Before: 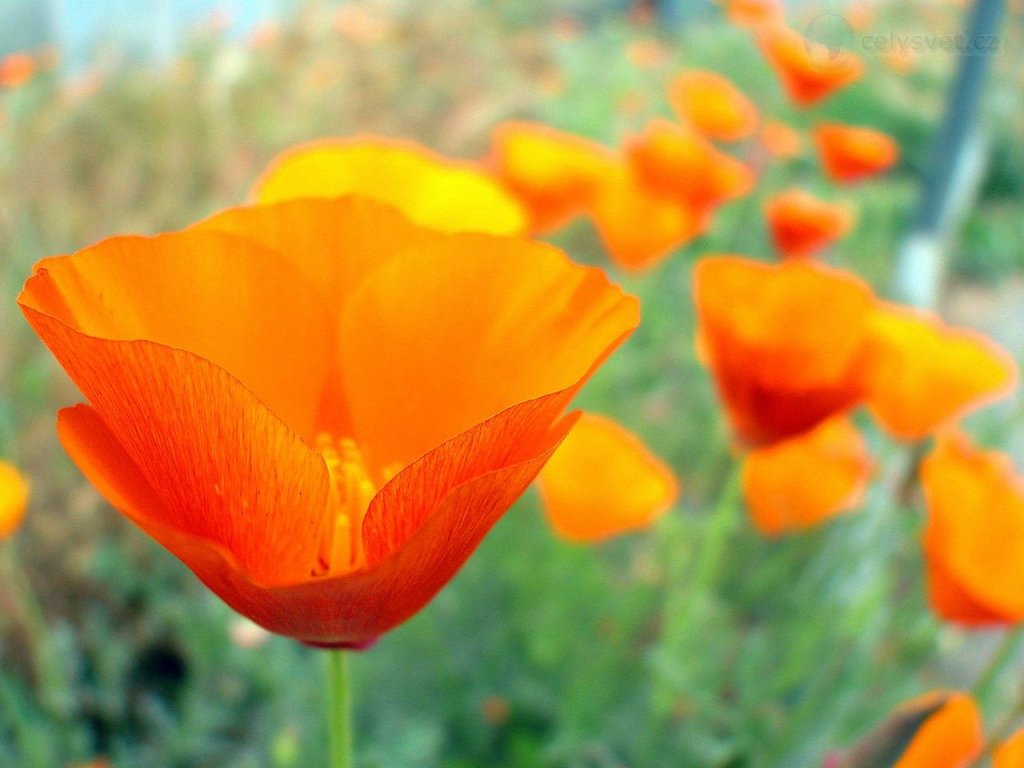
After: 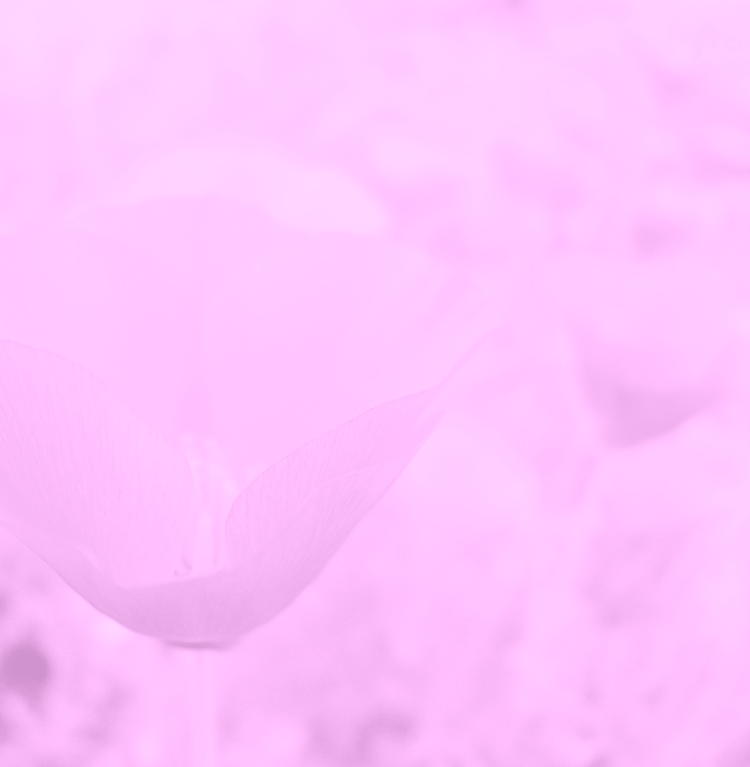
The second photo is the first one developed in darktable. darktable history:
colorize: hue 331.2°, saturation 75%, source mix 30.28%, lightness 70.52%, version 1
crop: left 13.443%, right 13.31%
filmic rgb: black relative exposure -7.32 EV, white relative exposure 5.09 EV, hardness 3.2
color correction: highlights a* 3.84, highlights b* 5.07
